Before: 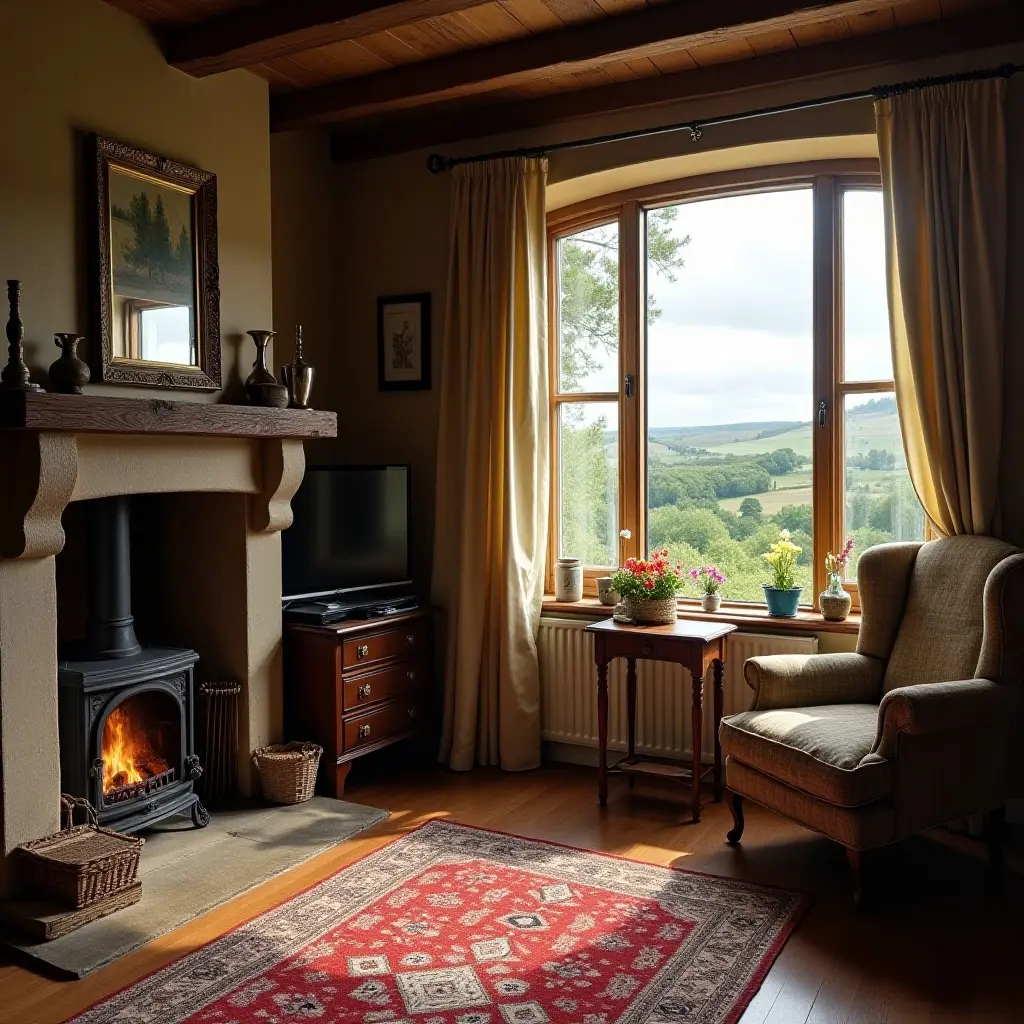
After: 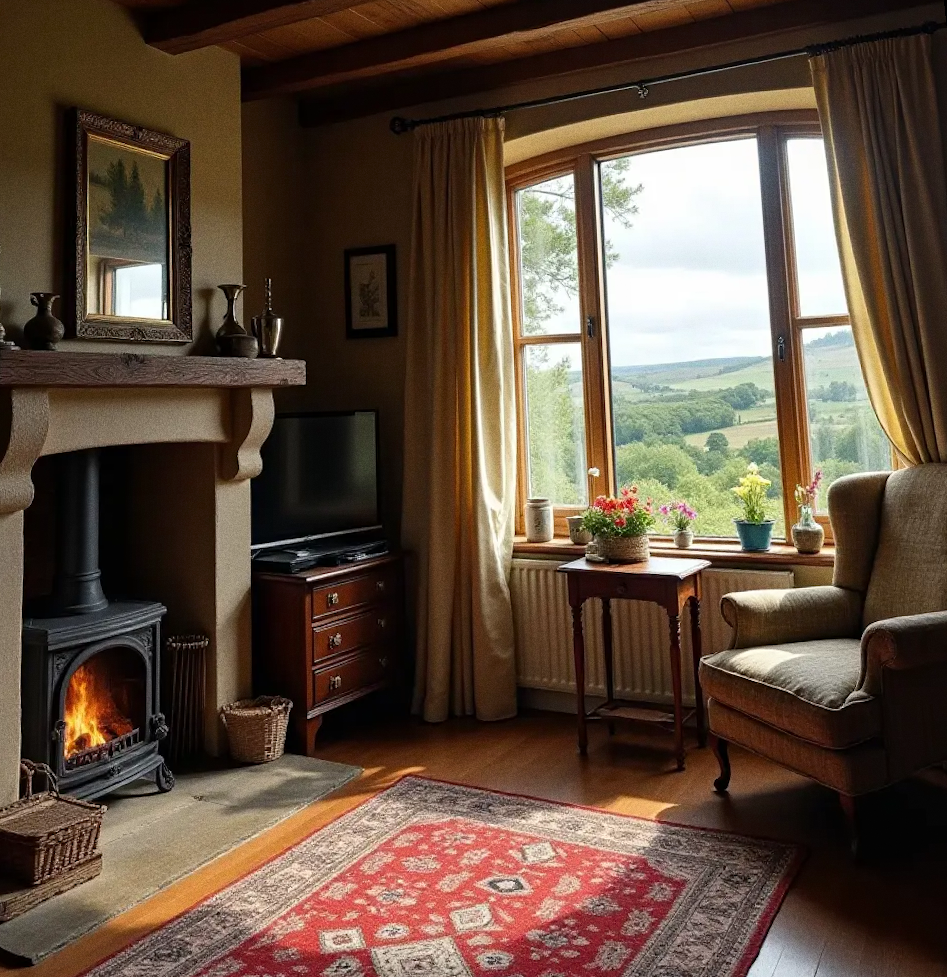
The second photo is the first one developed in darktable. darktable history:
rotate and perspective: rotation -1.68°, lens shift (vertical) -0.146, crop left 0.049, crop right 0.912, crop top 0.032, crop bottom 0.96
grain: on, module defaults
